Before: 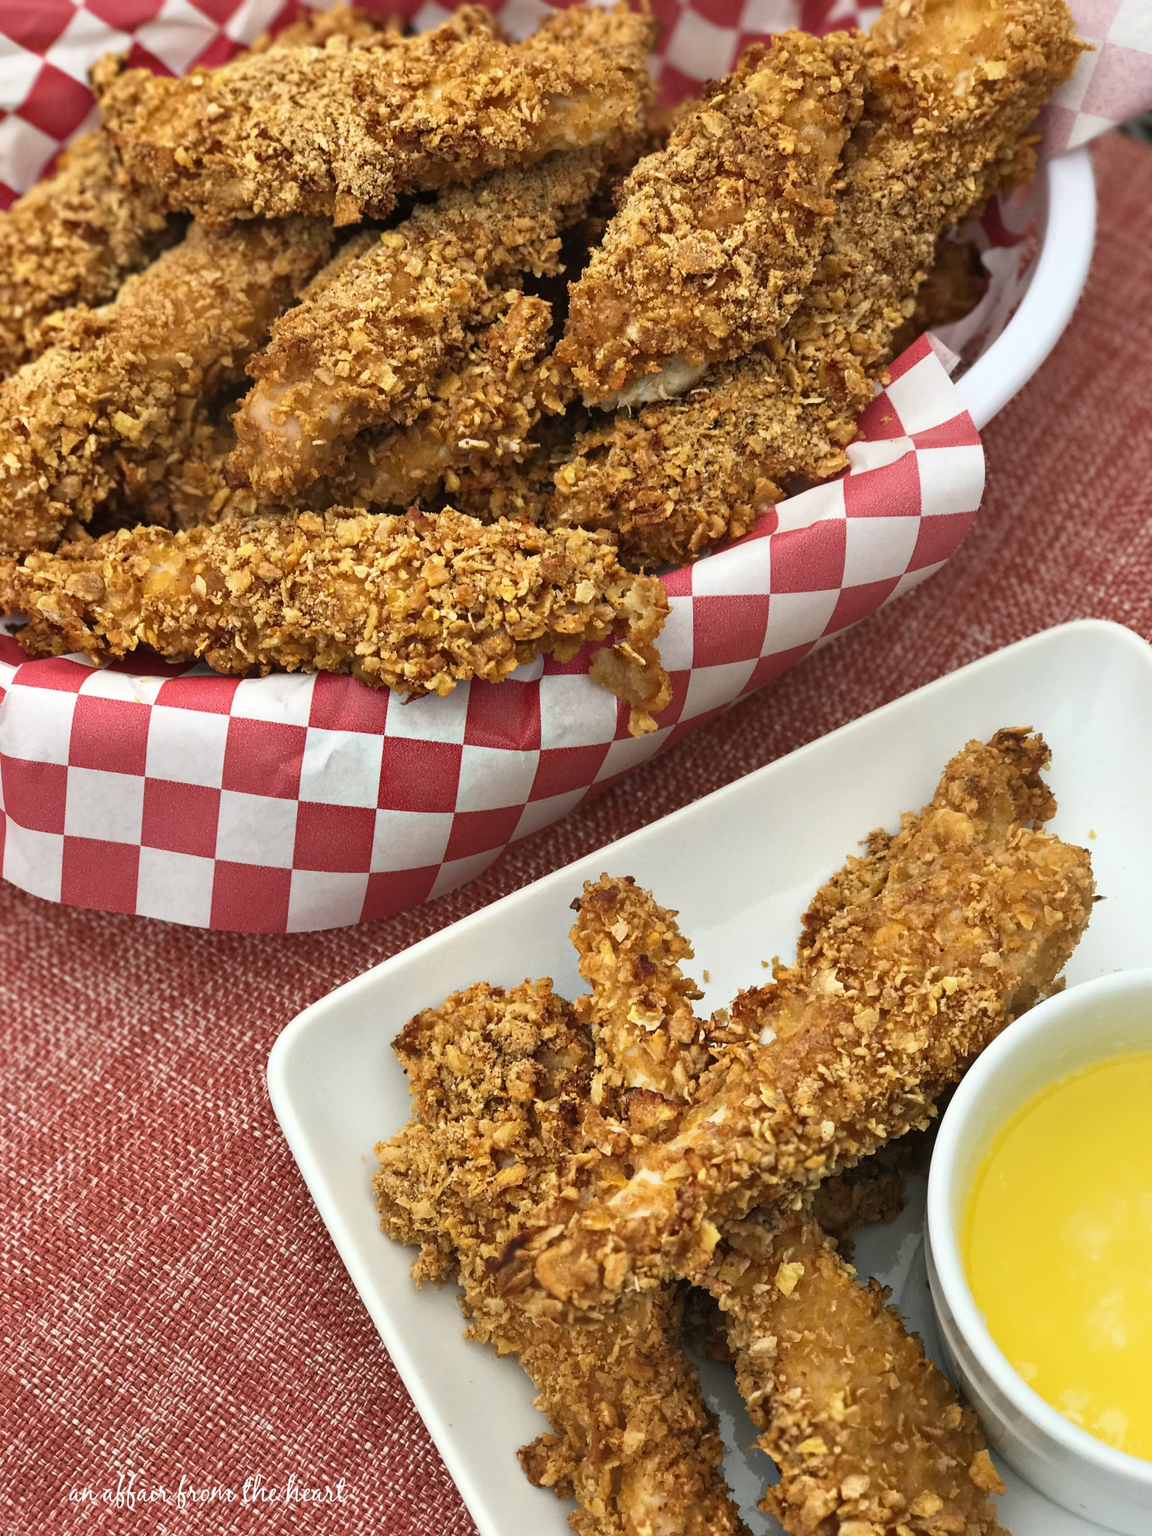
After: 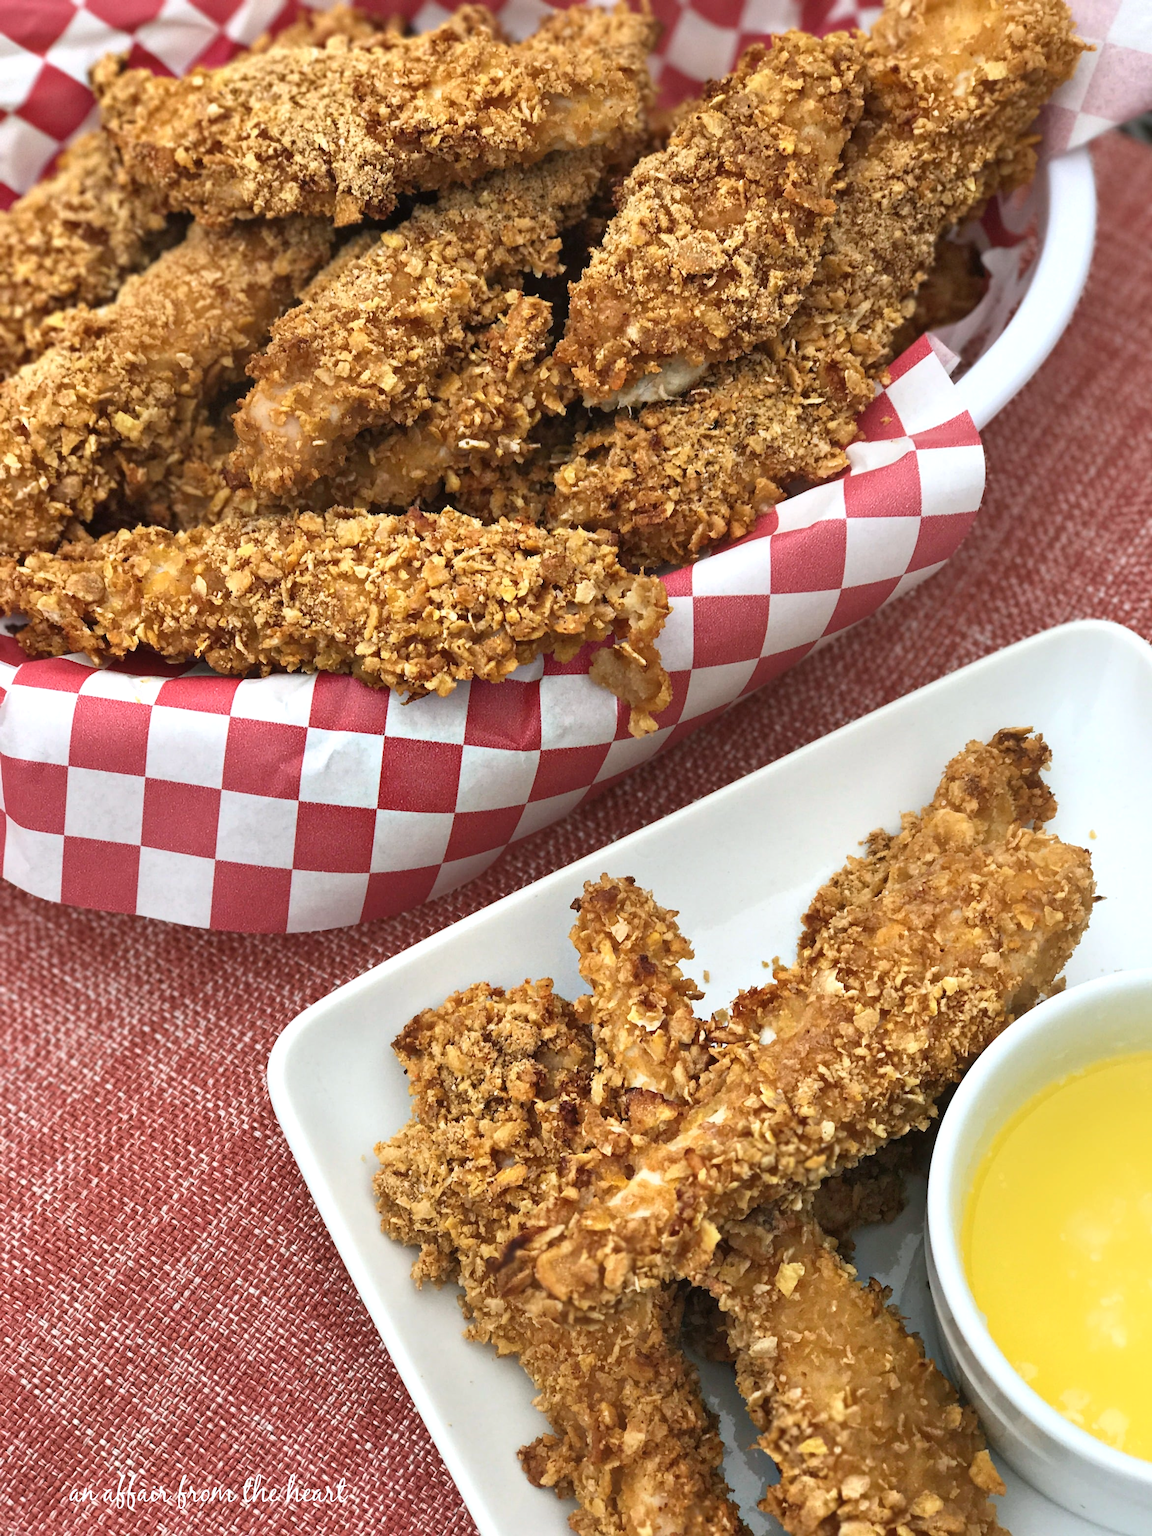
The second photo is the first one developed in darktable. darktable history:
color correction: highlights a* -0.15, highlights b* -5.23, shadows a* -0.142, shadows b* -0.081
exposure: black level correction 0, exposure 0.2 EV, compensate highlight preservation false
